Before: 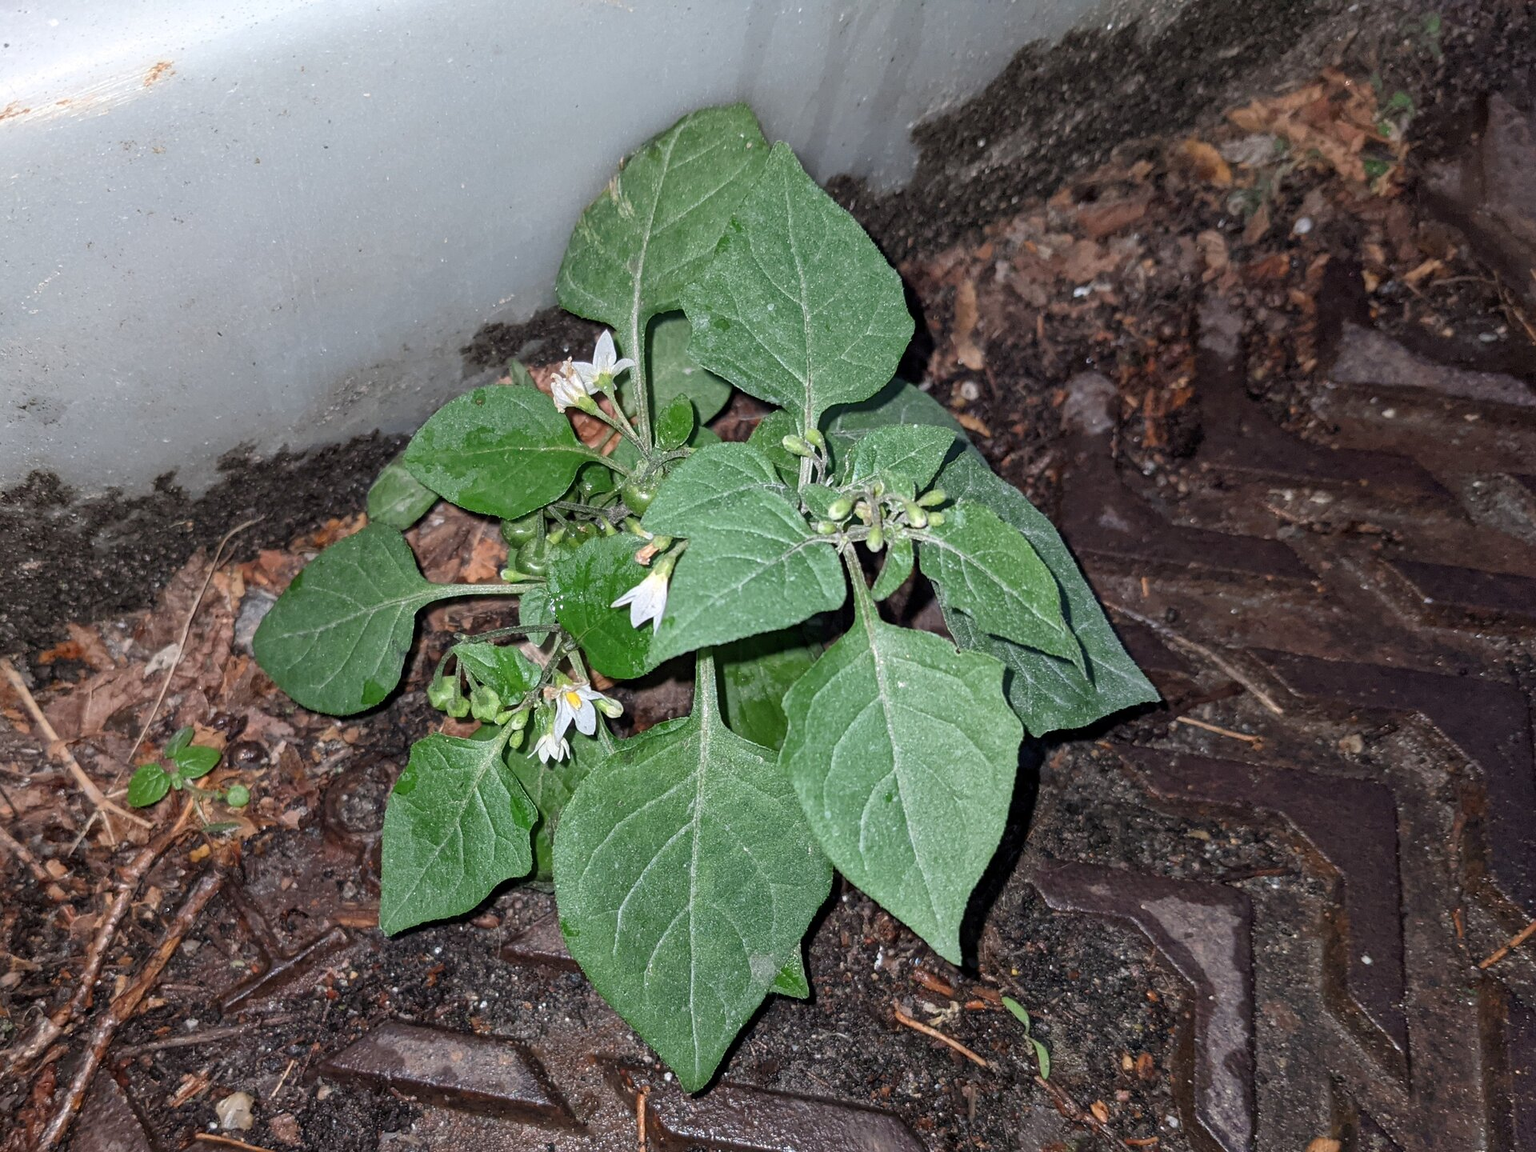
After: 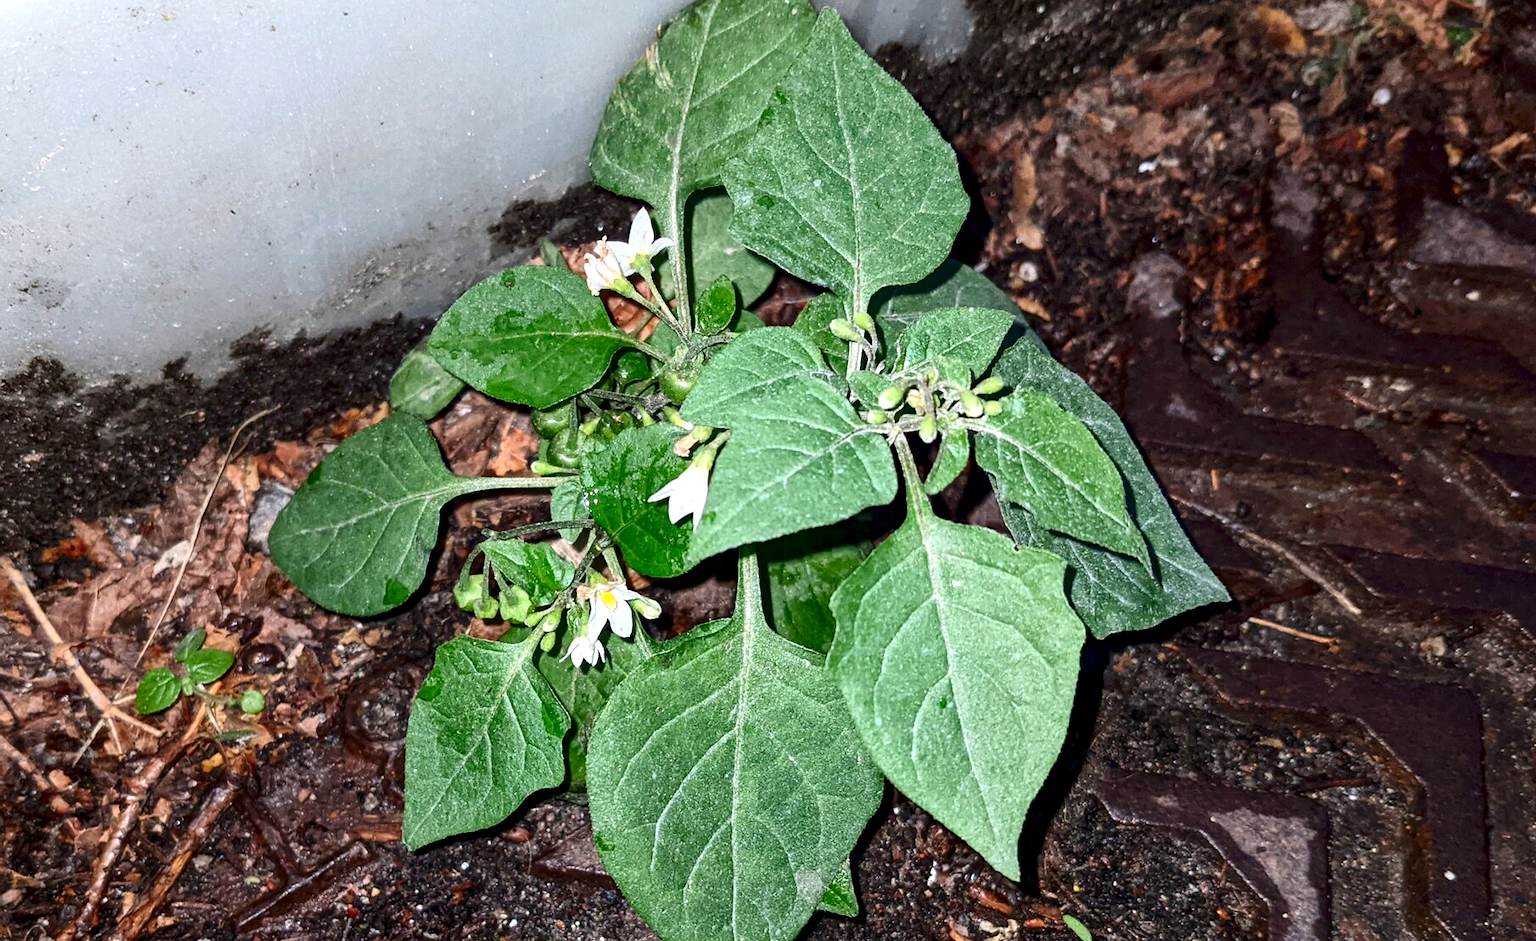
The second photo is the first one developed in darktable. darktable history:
contrast brightness saturation: contrast 0.21, brightness -0.11, saturation 0.21
crop and rotate: angle 0.03°, top 11.643%, right 5.651%, bottom 11.189%
local contrast: highlights 100%, shadows 100%, detail 120%, midtone range 0.2
exposure: black level correction 0.001, exposure 0.5 EV, compensate exposure bias true, compensate highlight preservation false
